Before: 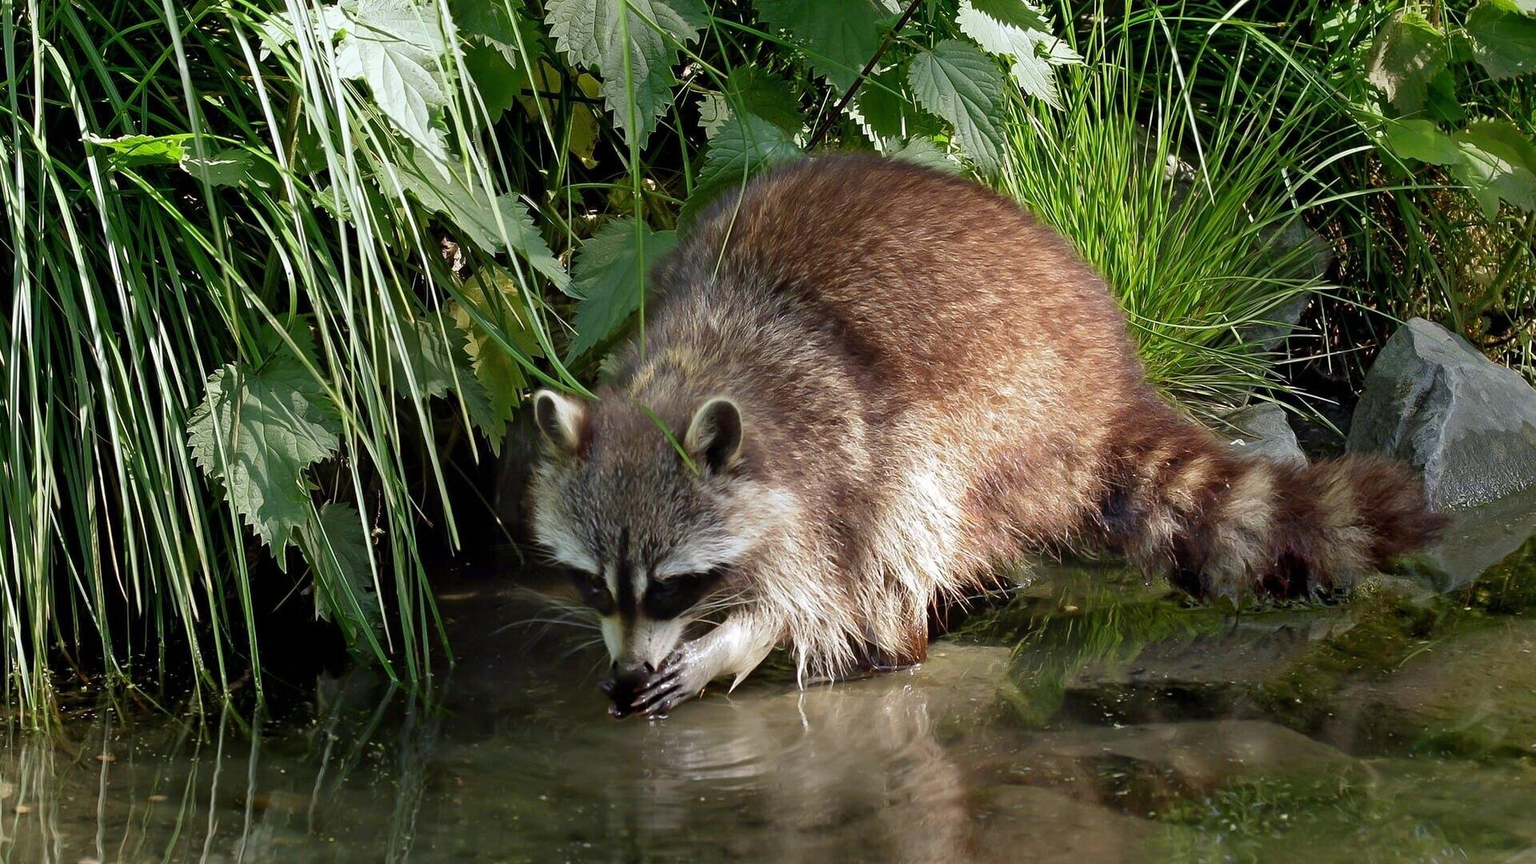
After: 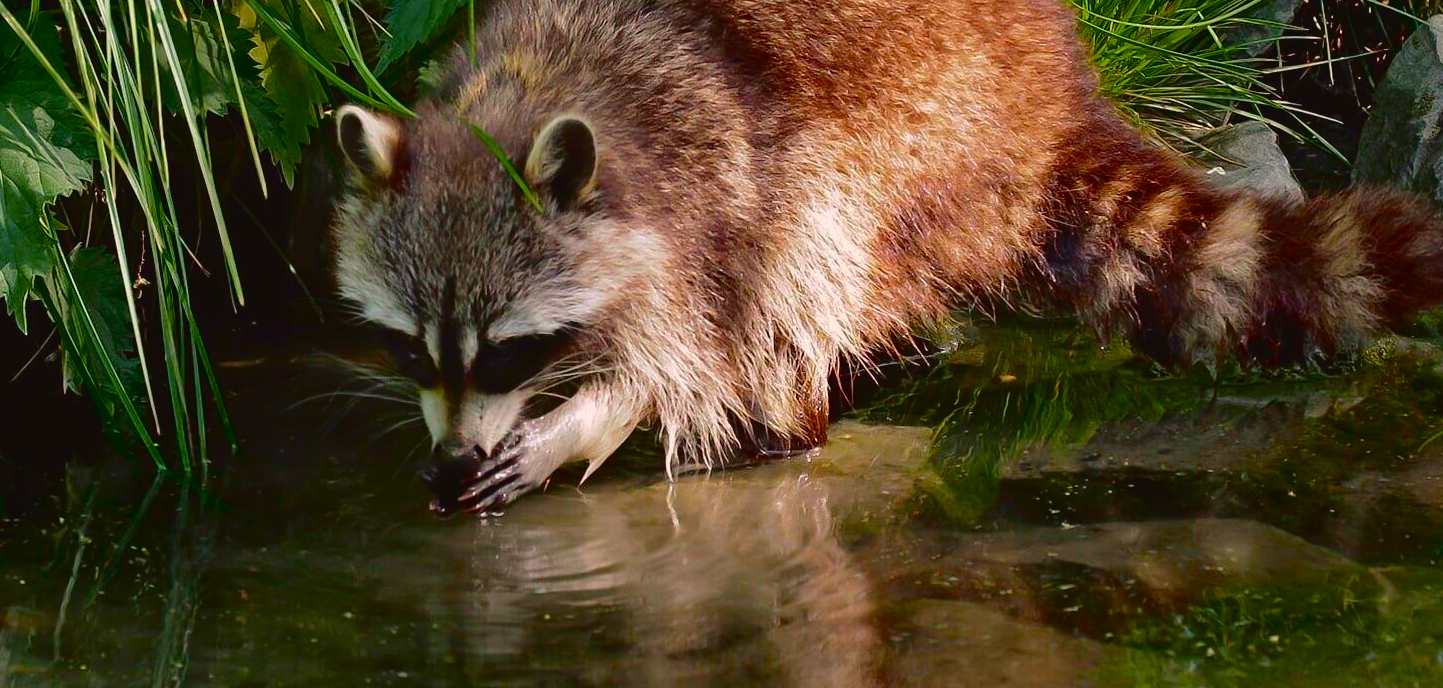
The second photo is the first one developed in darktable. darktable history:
tone curve: curves: ch0 [(0, 0.013) (0.175, 0.11) (0.337, 0.304) (0.498, 0.485) (0.78, 0.742) (0.993, 0.954)]; ch1 [(0, 0) (0.294, 0.184) (0.359, 0.34) (0.362, 0.35) (0.43, 0.41) (0.469, 0.463) (0.495, 0.502) (0.54, 0.563) (0.612, 0.641) (1, 1)]; ch2 [(0, 0) (0.44, 0.437) (0.495, 0.502) (0.524, 0.534) (0.557, 0.56) (0.634, 0.654) (0.728, 0.722) (1, 1)], color space Lab, independent channels, preserve colors none
crop and rotate: left 17.242%, top 35.44%, right 7.556%, bottom 0.834%
color balance rgb: shadows lift › chroma 0.842%, shadows lift › hue 113.78°, highlights gain › chroma 1.385%, highlights gain › hue 51.42°, global offset › luminance 0.468%, global offset › hue 169.23°, perceptual saturation grading › global saturation 29.616%, saturation formula JzAzBz (2021)
